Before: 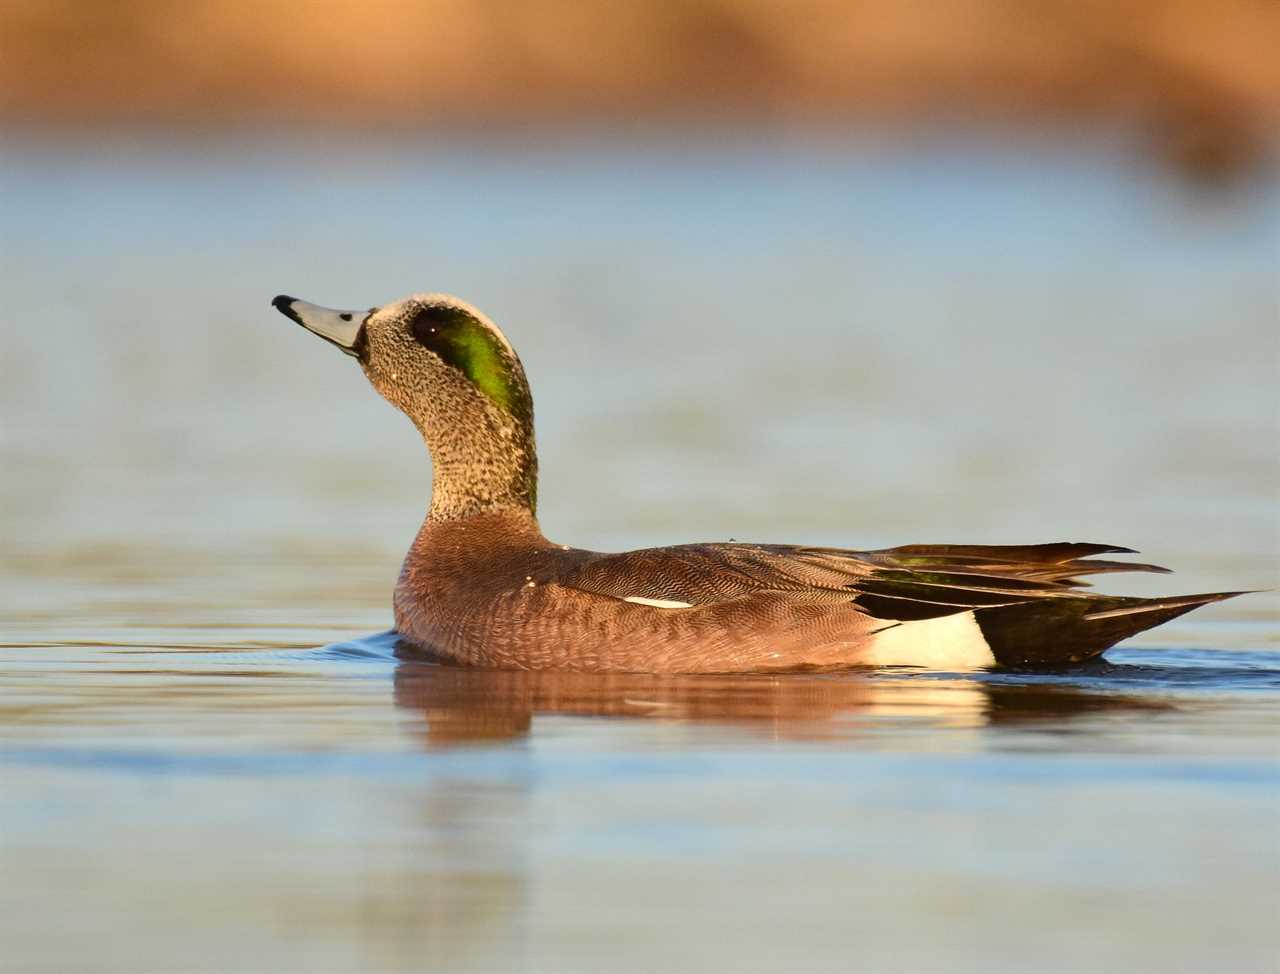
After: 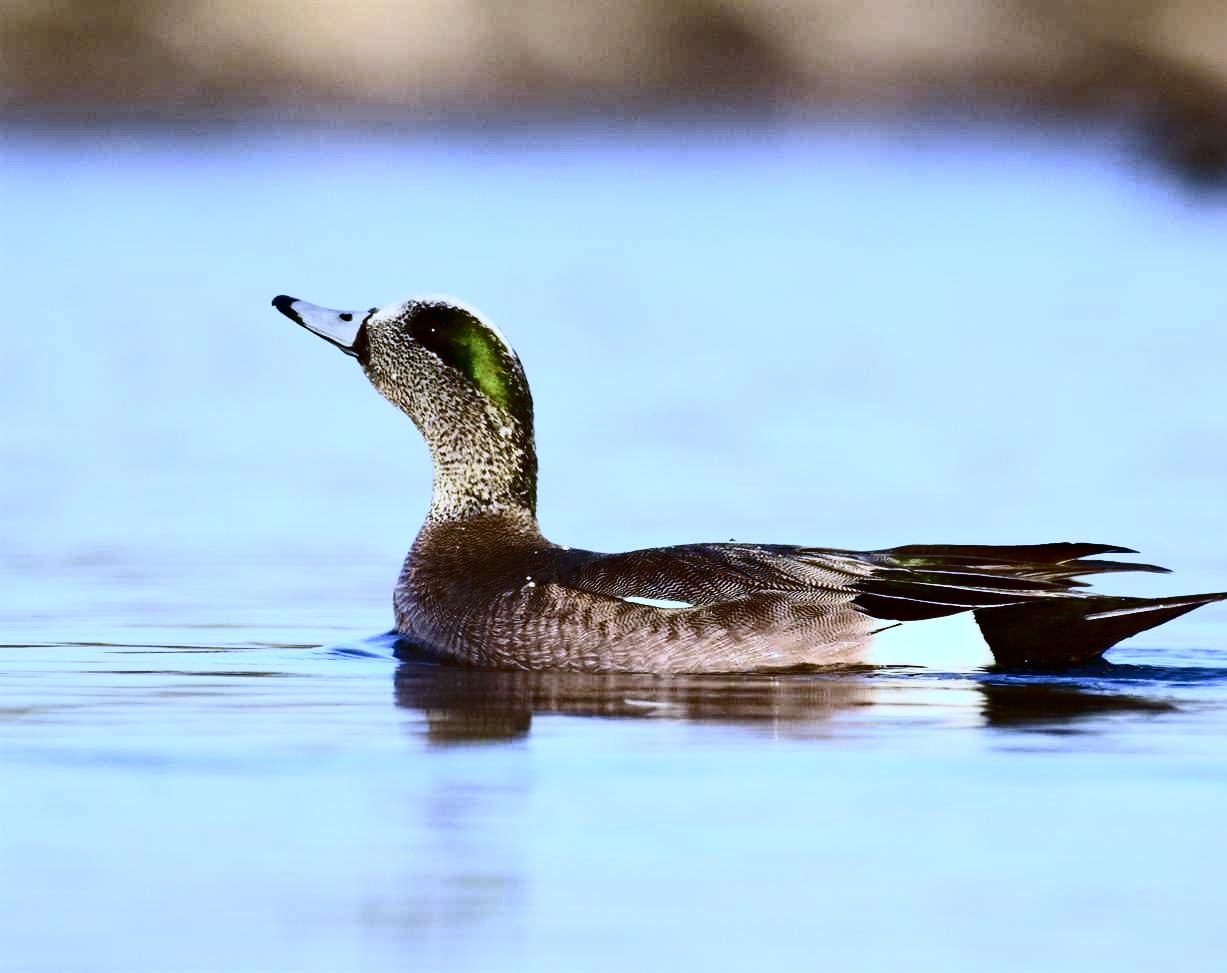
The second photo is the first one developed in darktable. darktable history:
contrast brightness saturation: contrast 0.5, saturation -0.1
crop: right 4.126%, bottom 0.031%
white balance: red 0.766, blue 1.537
